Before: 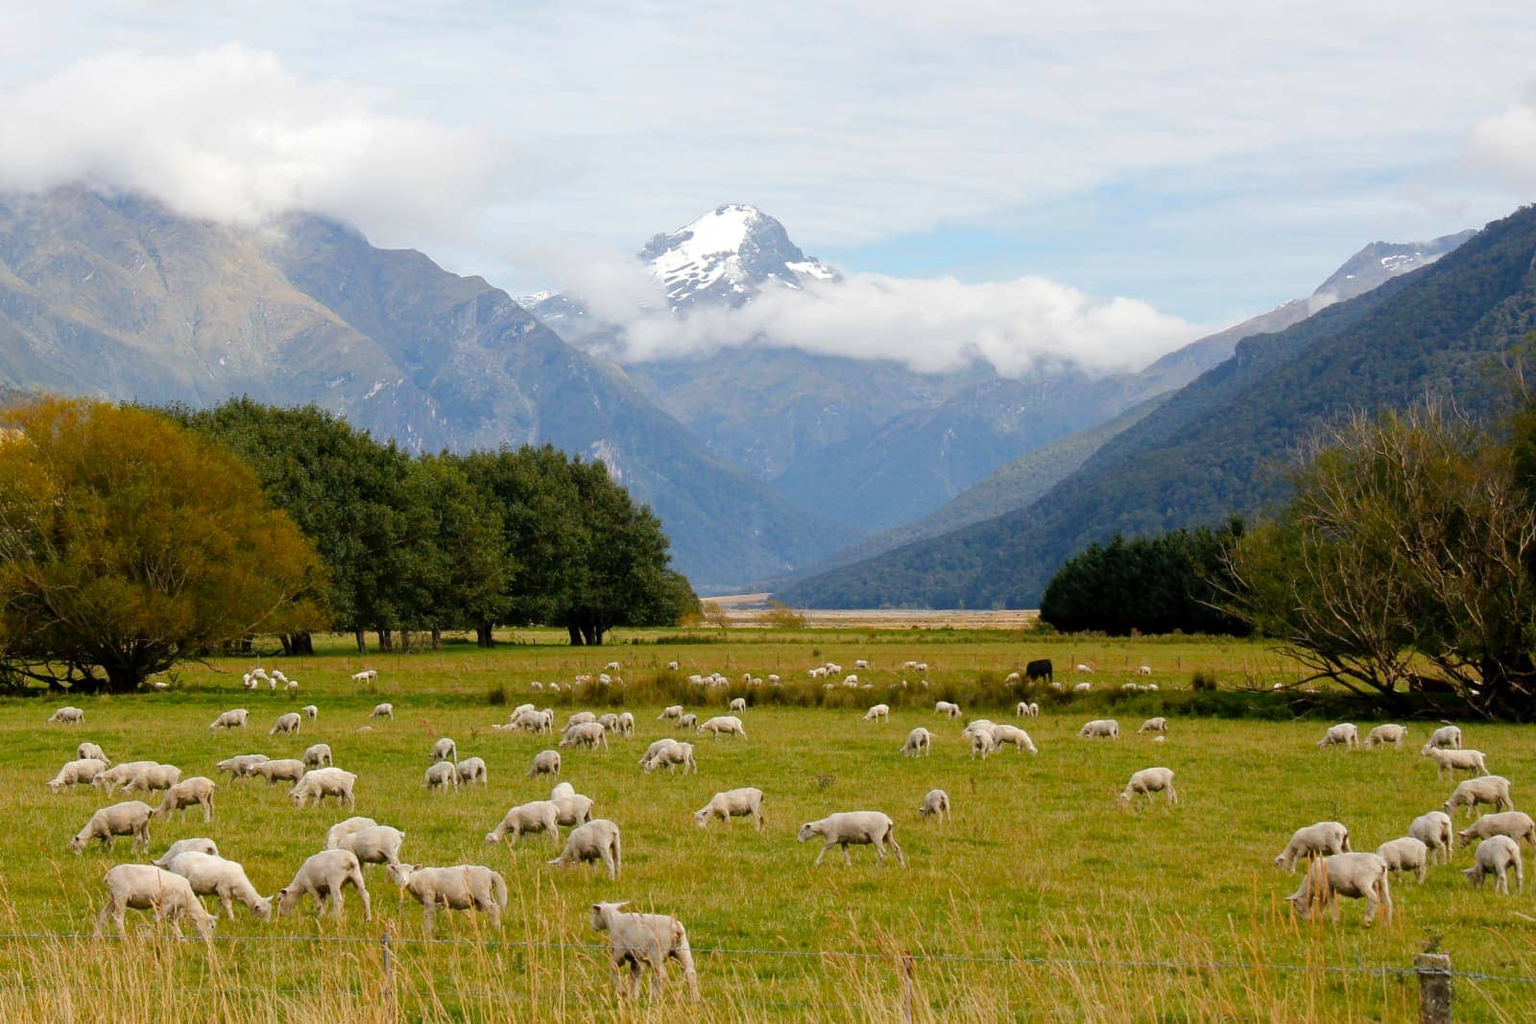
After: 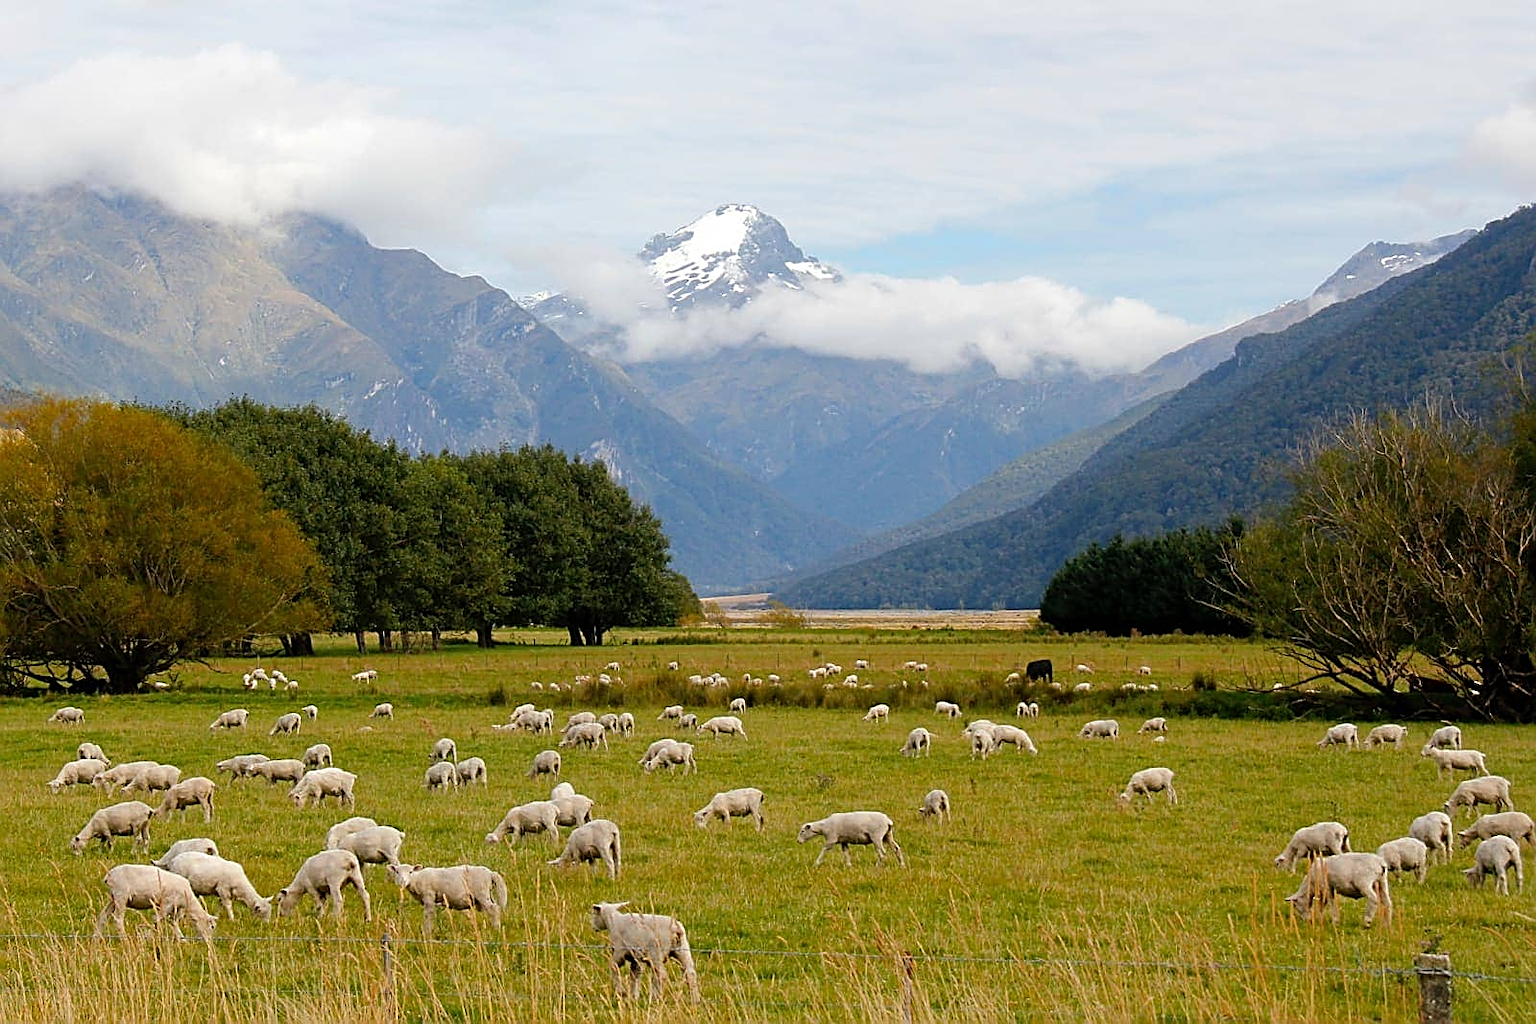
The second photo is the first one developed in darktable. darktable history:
sharpen: amount 0.902
